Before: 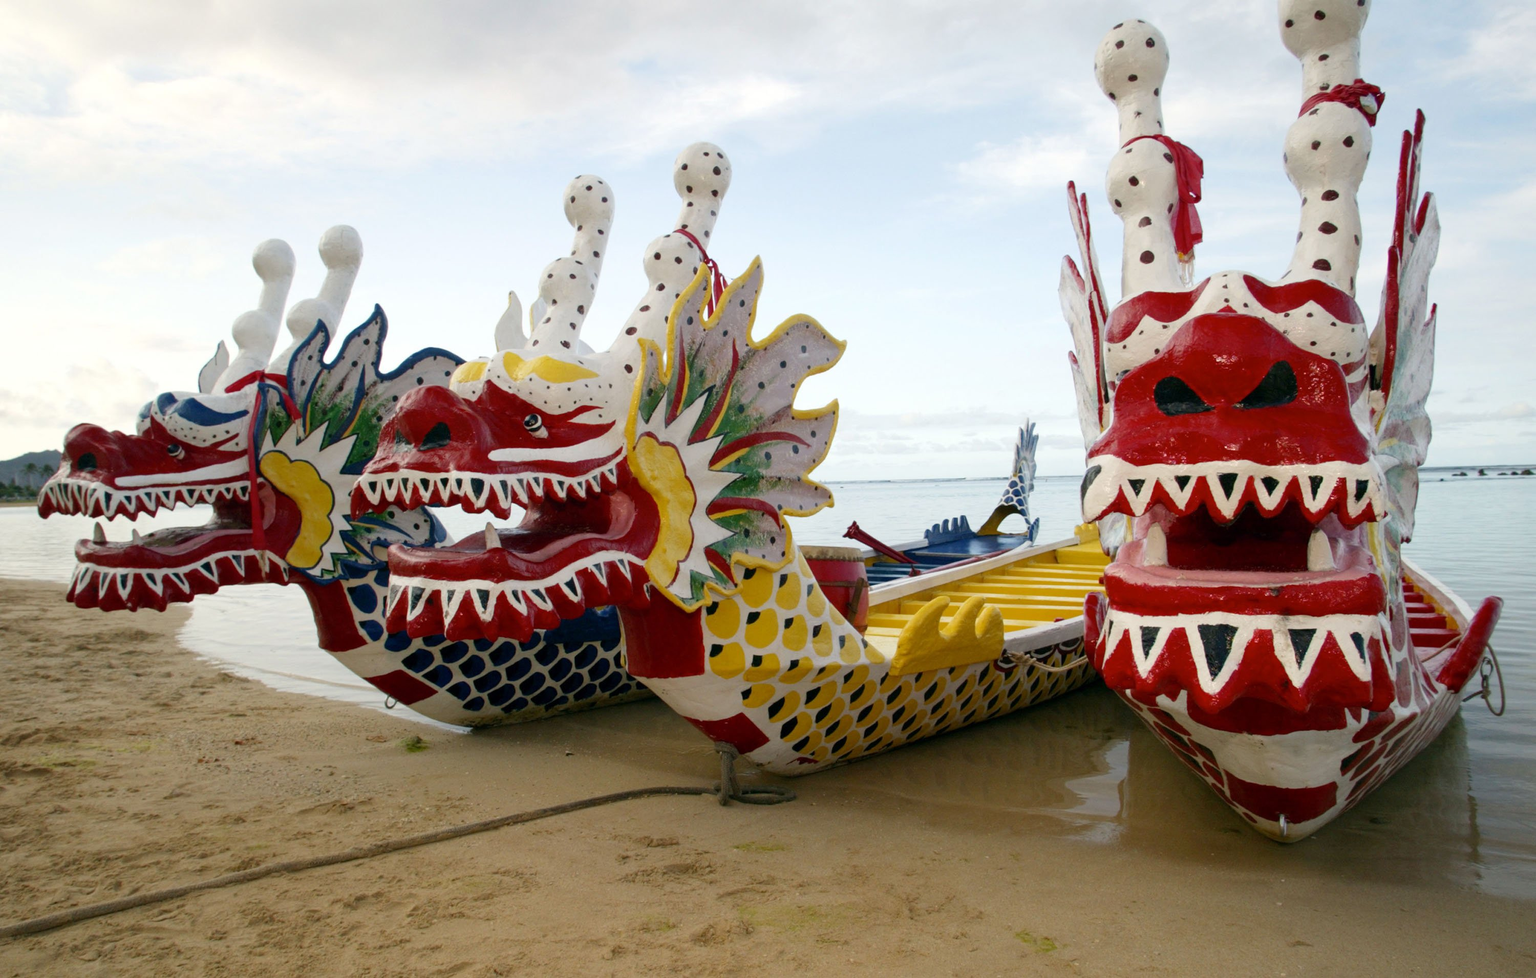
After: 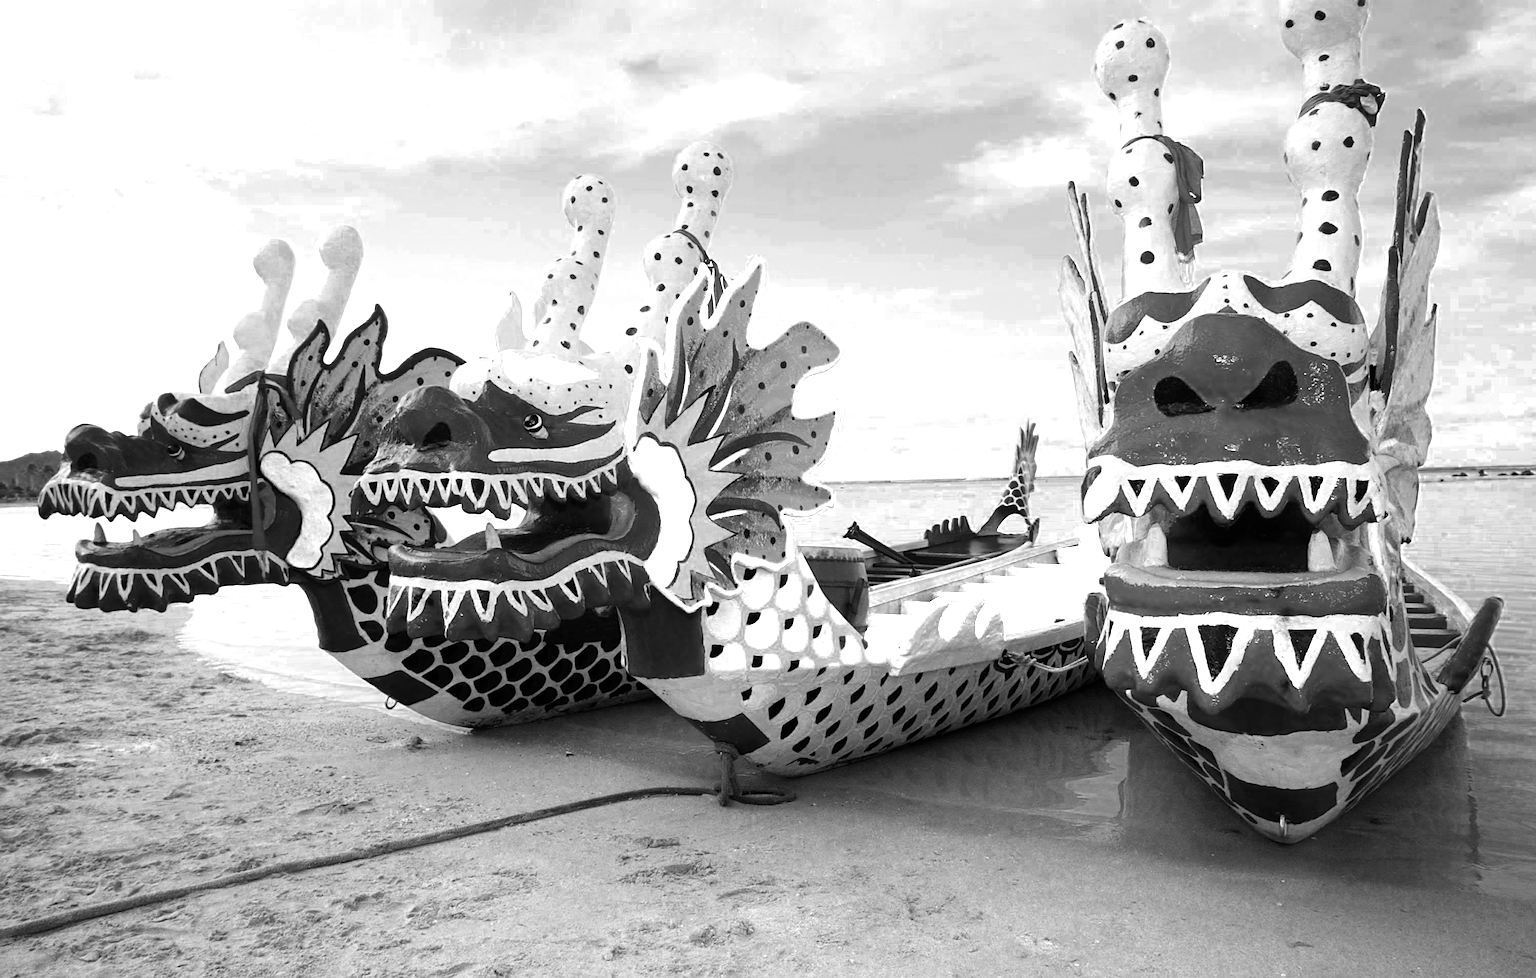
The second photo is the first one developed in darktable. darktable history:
color zones: curves: ch0 [(0, 0.554) (0.146, 0.662) (0.293, 0.86) (0.503, 0.774) (0.637, 0.106) (0.74, 0.072) (0.866, 0.488) (0.998, 0.569)]; ch1 [(0, 0) (0.143, 0) (0.286, 0) (0.429, 0) (0.571, 0) (0.714, 0) (0.857, 0)]
tone equalizer: -8 EV -0.417 EV, -7 EV -0.389 EV, -6 EV -0.333 EV, -5 EV -0.222 EV, -3 EV 0.222 EV, -2 EV 0.333 EV, -1 EV 0.389 EV, +0 EV 0.417 EV, edges refinement/feathering 500, mask exposure compensation -1.57 EV, preserve details no
sharpen: on, module defaults
